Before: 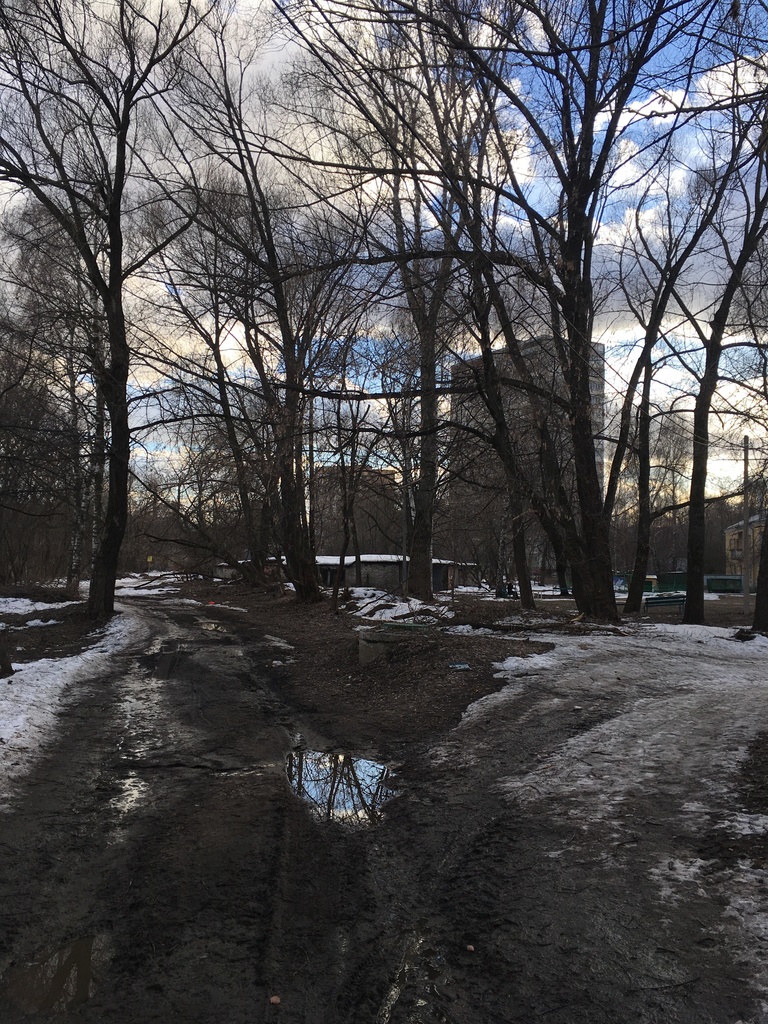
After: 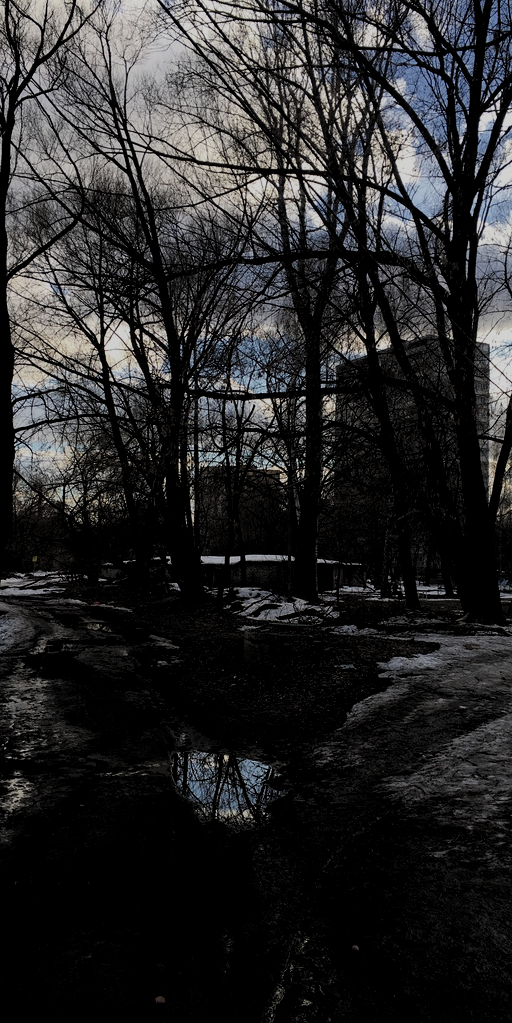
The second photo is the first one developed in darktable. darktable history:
crop and rotate: left 15.03%, right 18.254%
shadows and highlights: shadows -22.41, highlights 47.83, shadows color adjustment 98.02%, highlights color adjustment 57.8%, soften with gaussian
filmic rgb: black relative exposure -7.65 EV, white relative exposure 4.56 EV, hardness 3.61
levels: levels [0.101, 0.578, 0.953]
exposure: compensate highlight preservation false
